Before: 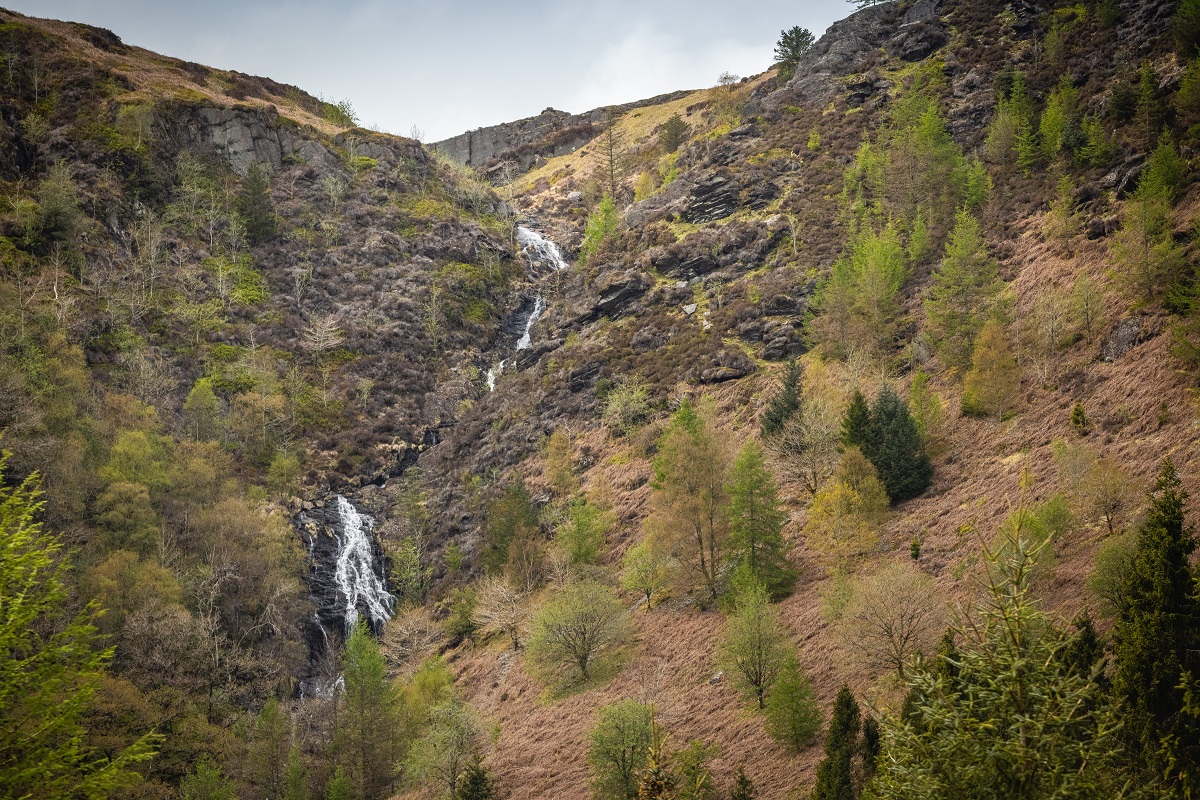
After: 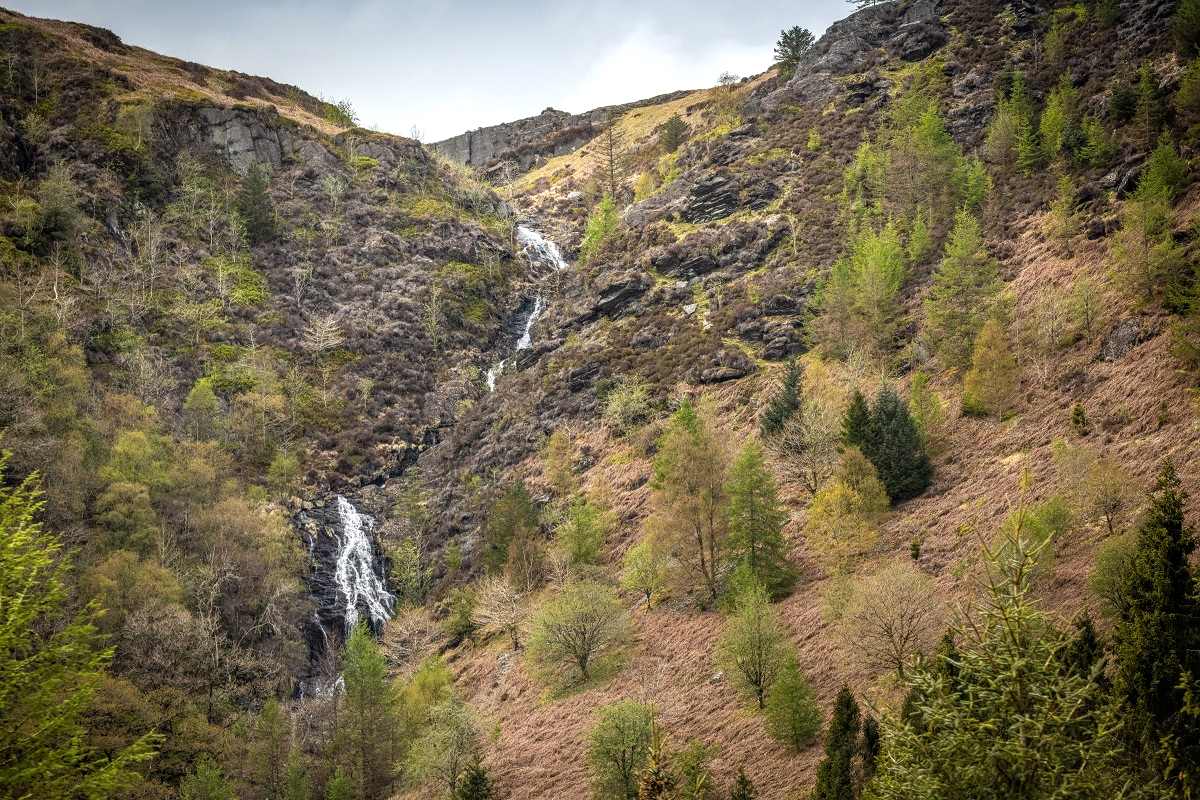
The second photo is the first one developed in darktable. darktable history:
local contrast: on, module defaults
exposure: black level correction 0, exposure 0.199 EV, compensate highlight preservation false
